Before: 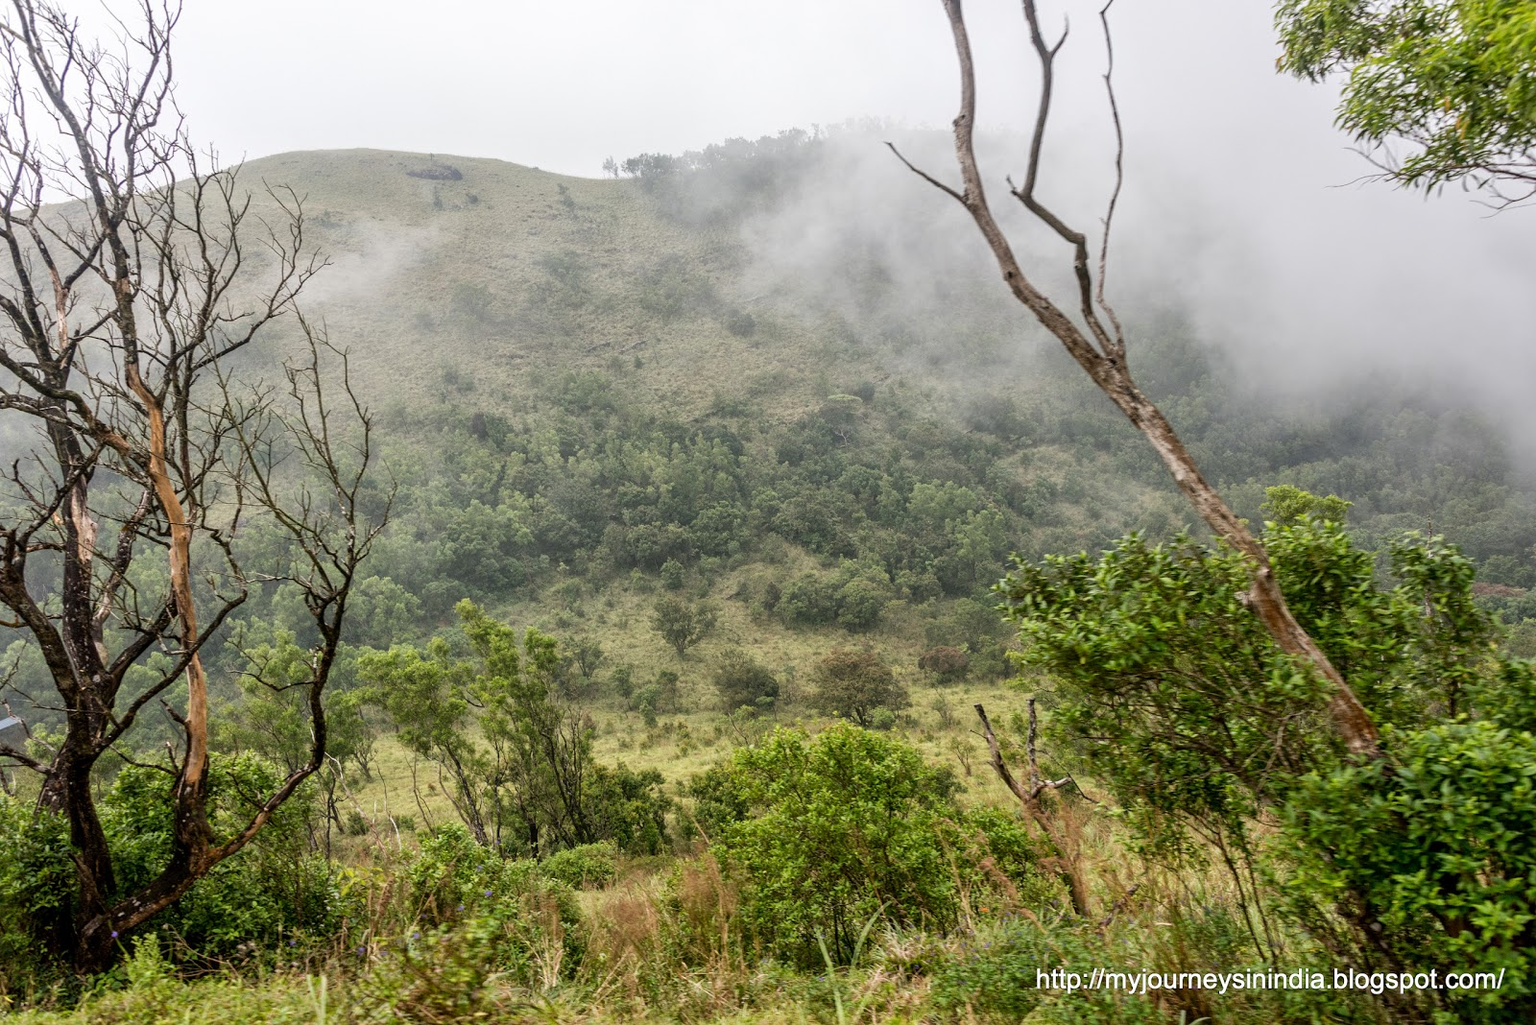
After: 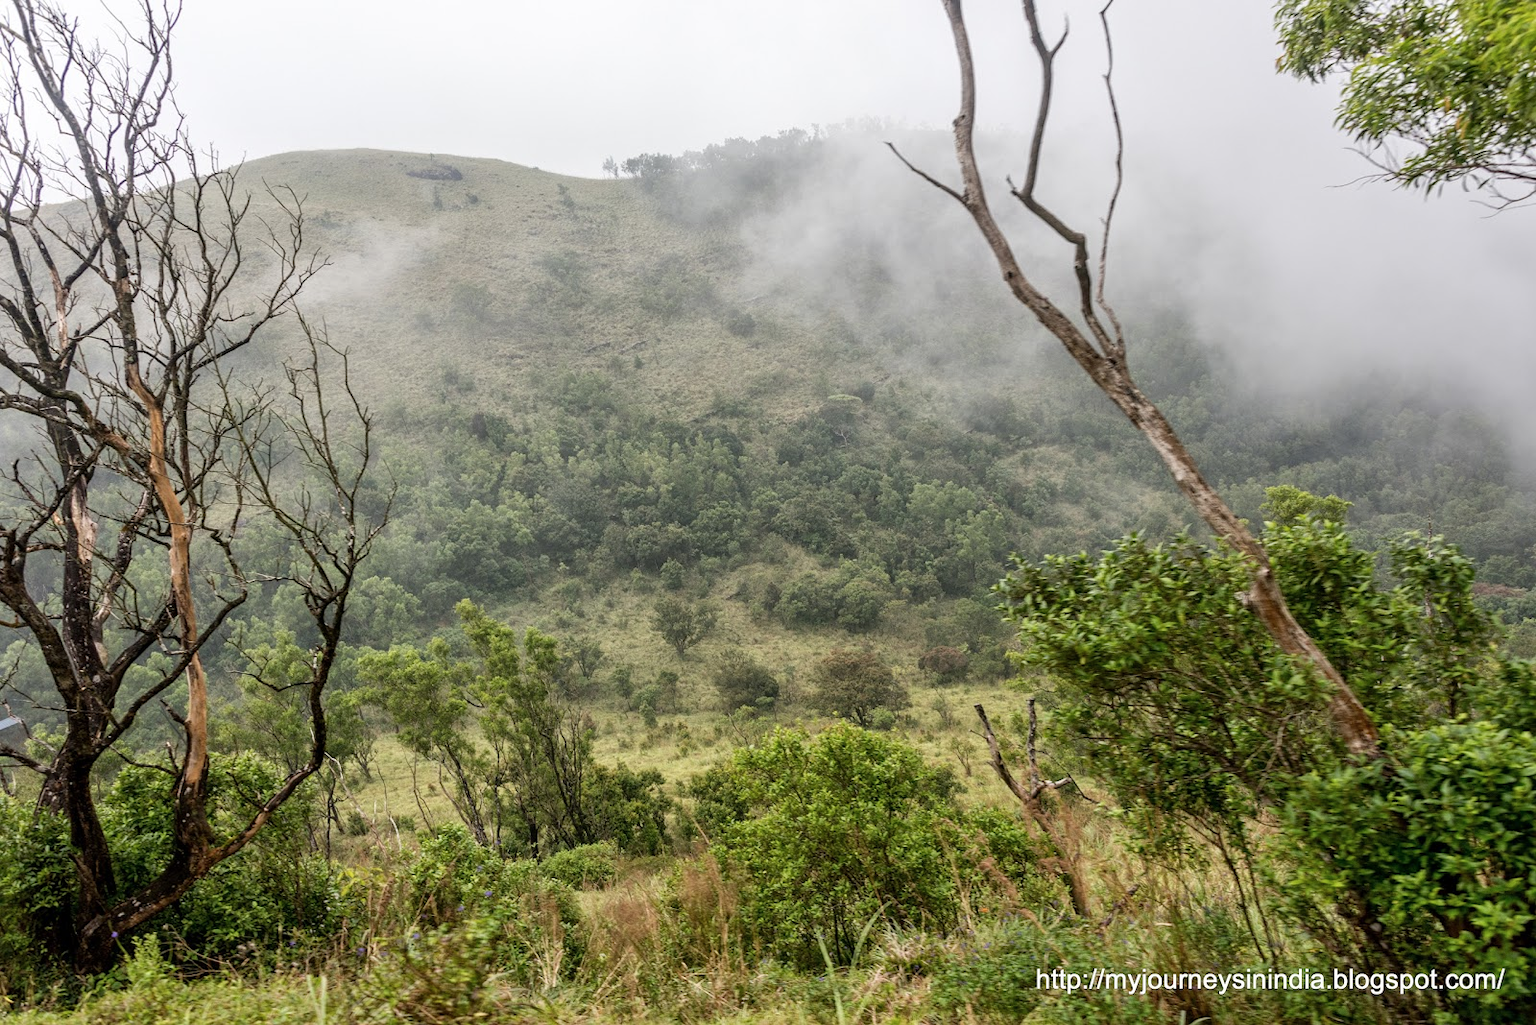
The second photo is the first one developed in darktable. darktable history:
contrast brightness saturation: saturation -0.066
